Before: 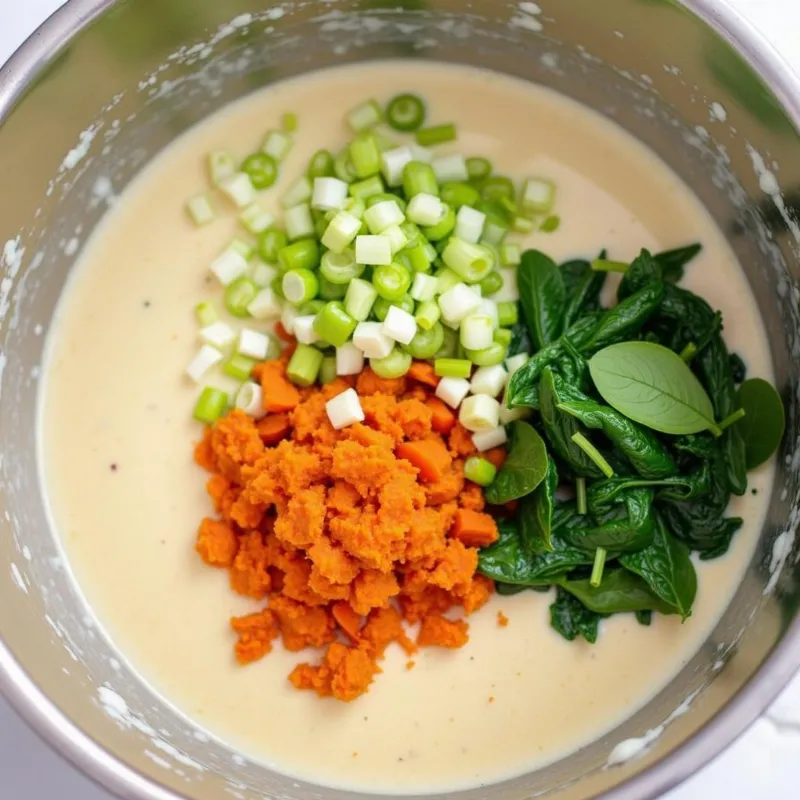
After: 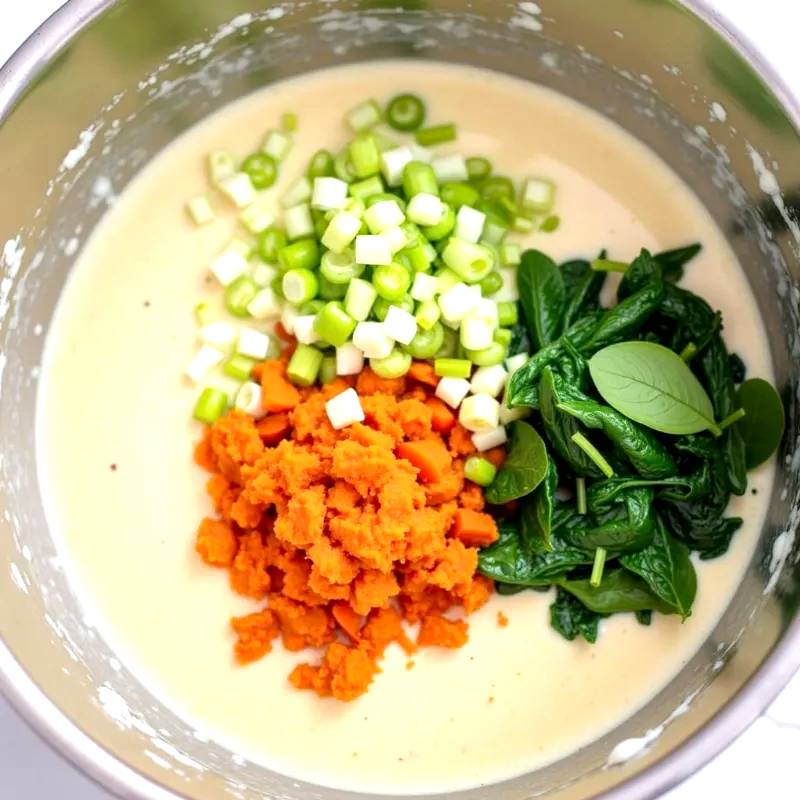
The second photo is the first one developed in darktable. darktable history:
local contrast: mode bilateral grid, contrast 21, coarseness 49, detail 119%, midtone range 0.2
tone equalizer: -8 EV -0.431 EV, -7 EV -0.408 EV, -6 EV -0.331 EV, -5 EV -0.188 EV, -3 EV 0.222 EV, -2 EV 0.341 EV, -1 EV 0.404 EV, +0 EV 0.403 EV
exposure: black level correction 0.002, exposure 0.147 EV, compensate highlight preservation false
